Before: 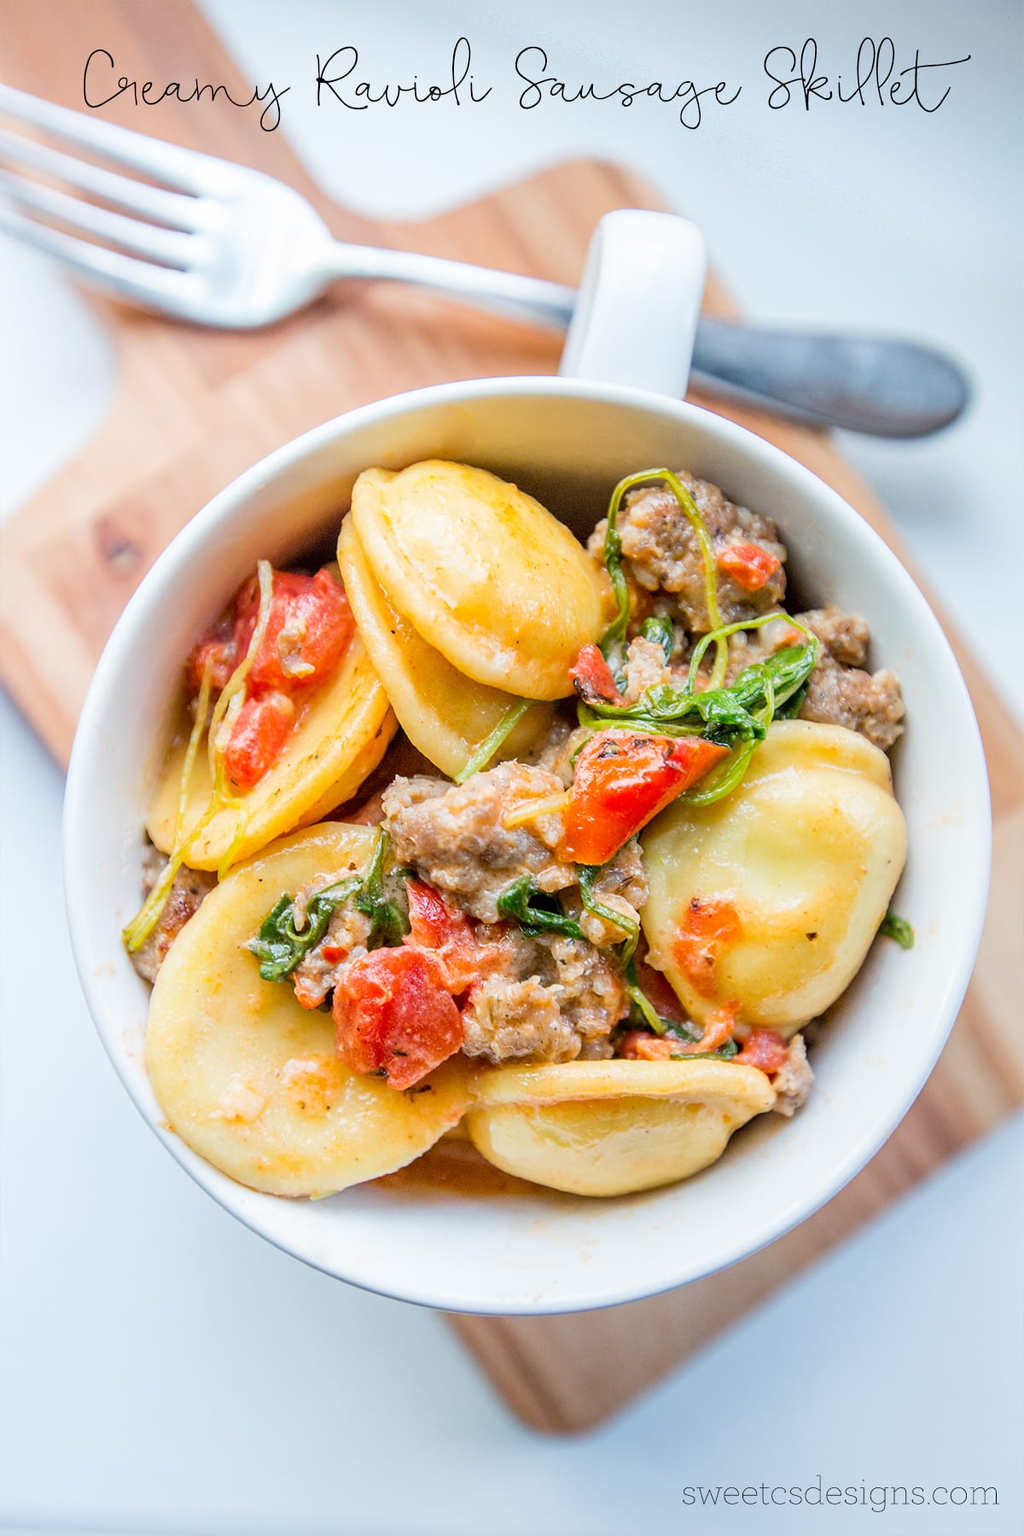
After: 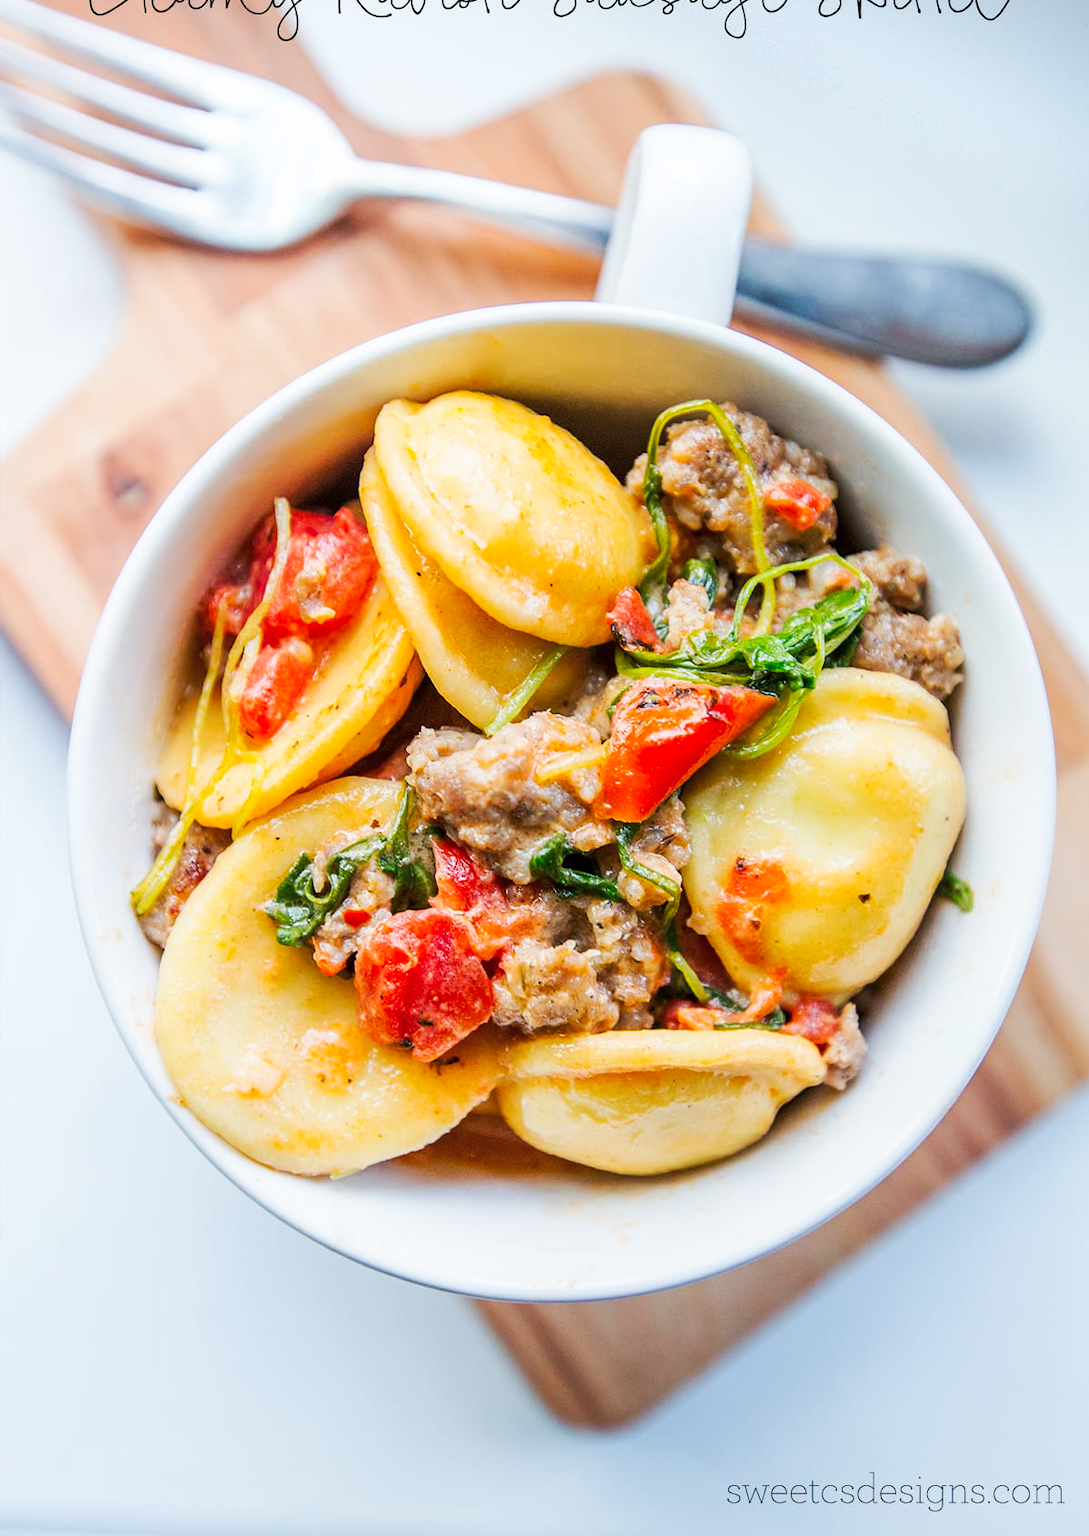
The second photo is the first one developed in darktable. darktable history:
crop and rotate: top 6.1%
exposure: compensate exposure bias true, compensate highlight preservation false
tone curve: curves: ch0 [(0, 0) (0.003, 0.003) (0.011, 0.011) (0.025, 0.022) (0.044, 0.039) (0.069, 0.055) (0.1, 0.074) (0.136, 0.101) (0.177, 0.134) (0.224, 0.171) (0.277, 0.216) (0.335, 0.277) (0.399, 0.345) (0.468, 0.427) (0.543, 0.526) (0.623, 0.636) (0.709, 0.731) (0.801, 0.822) (0.898, 0.917) (1, 1)], preserve colors none
